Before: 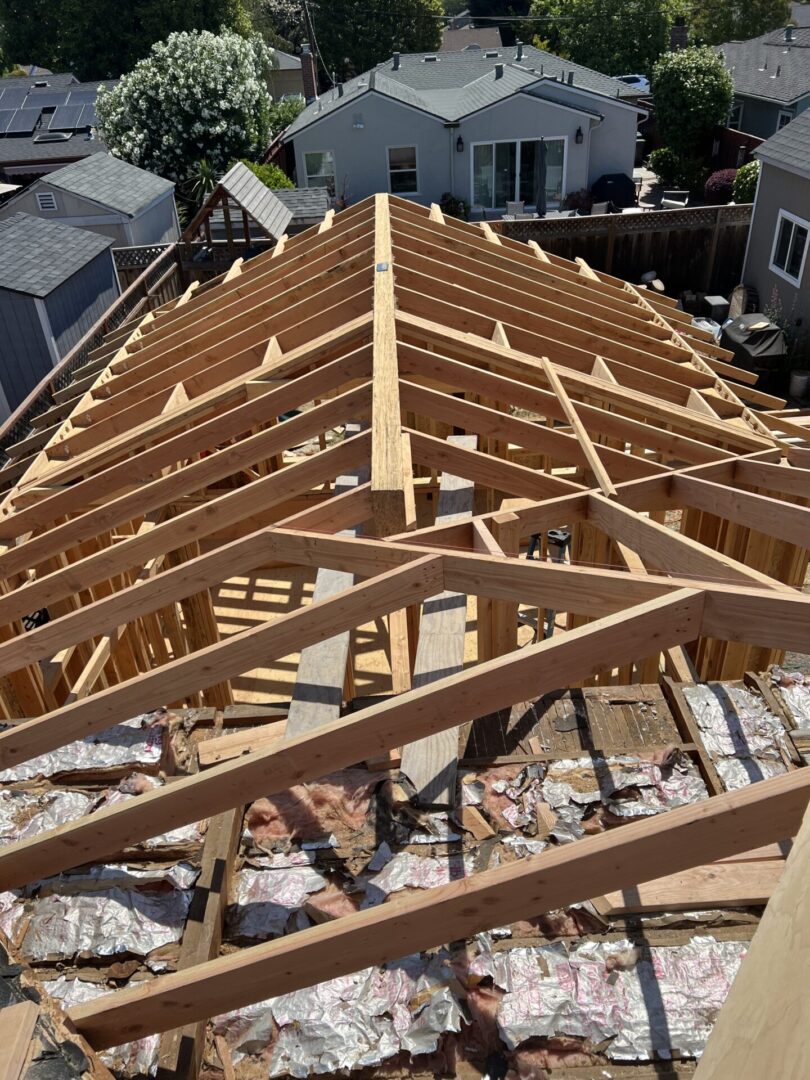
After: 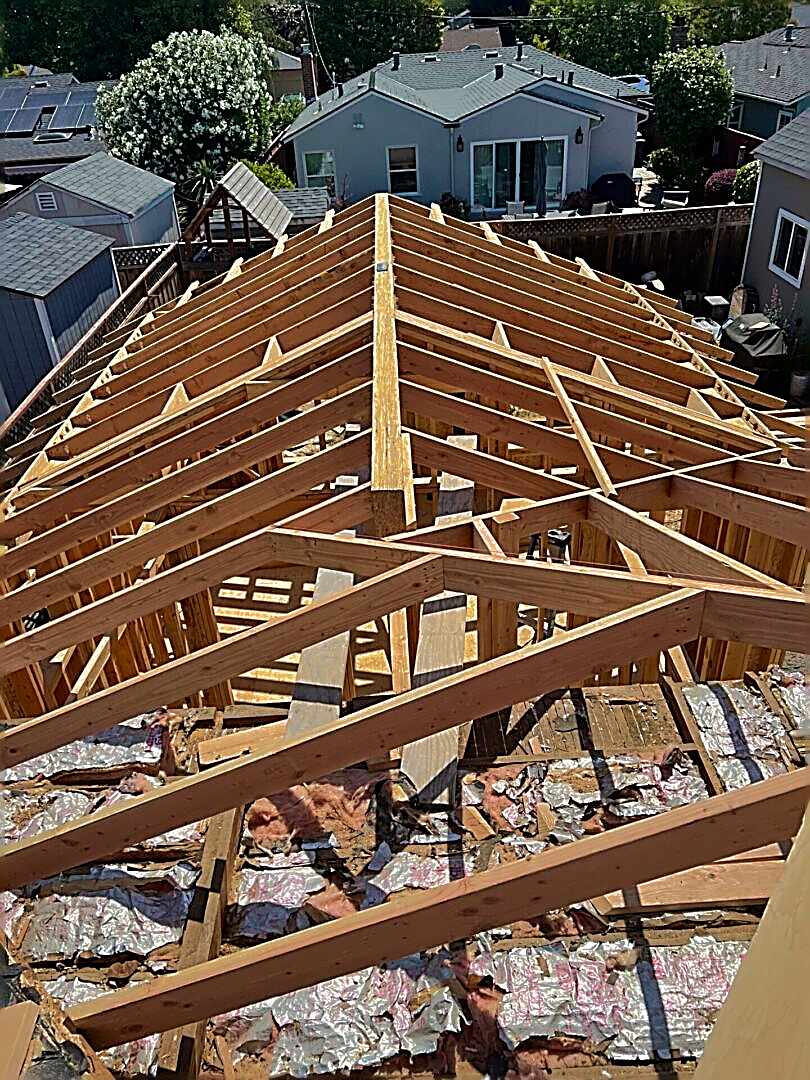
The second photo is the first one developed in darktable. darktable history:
velvia: strength 36.57%
sharpen: amount 2
base curve: curves: ch0 [(0, 0) (0.283, 0.295) (1, 1)], preserve colors none
shadows and highlights: shadows -19.91, highlights -73.15
